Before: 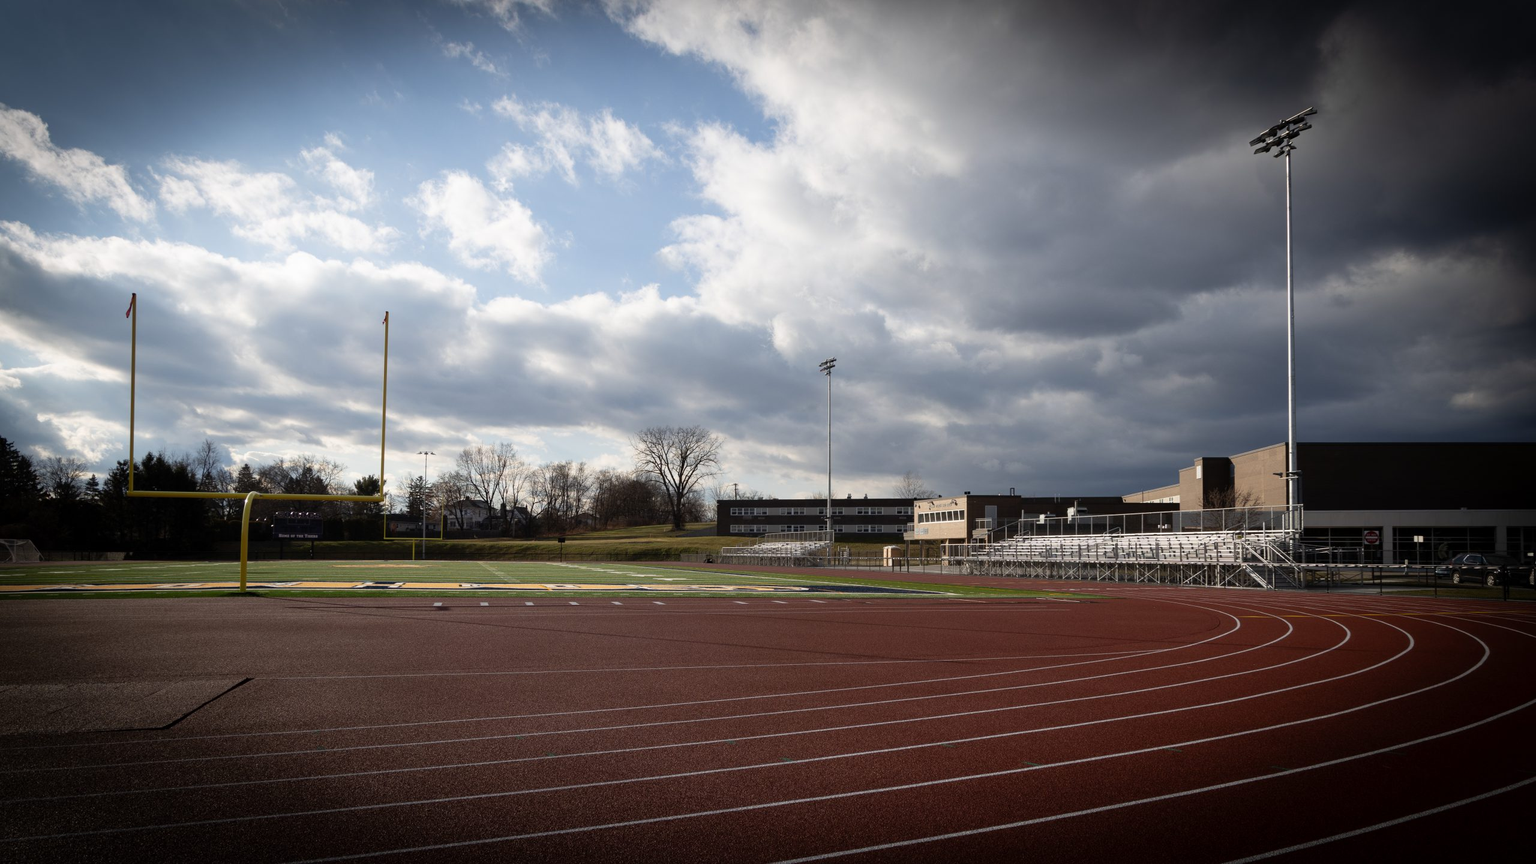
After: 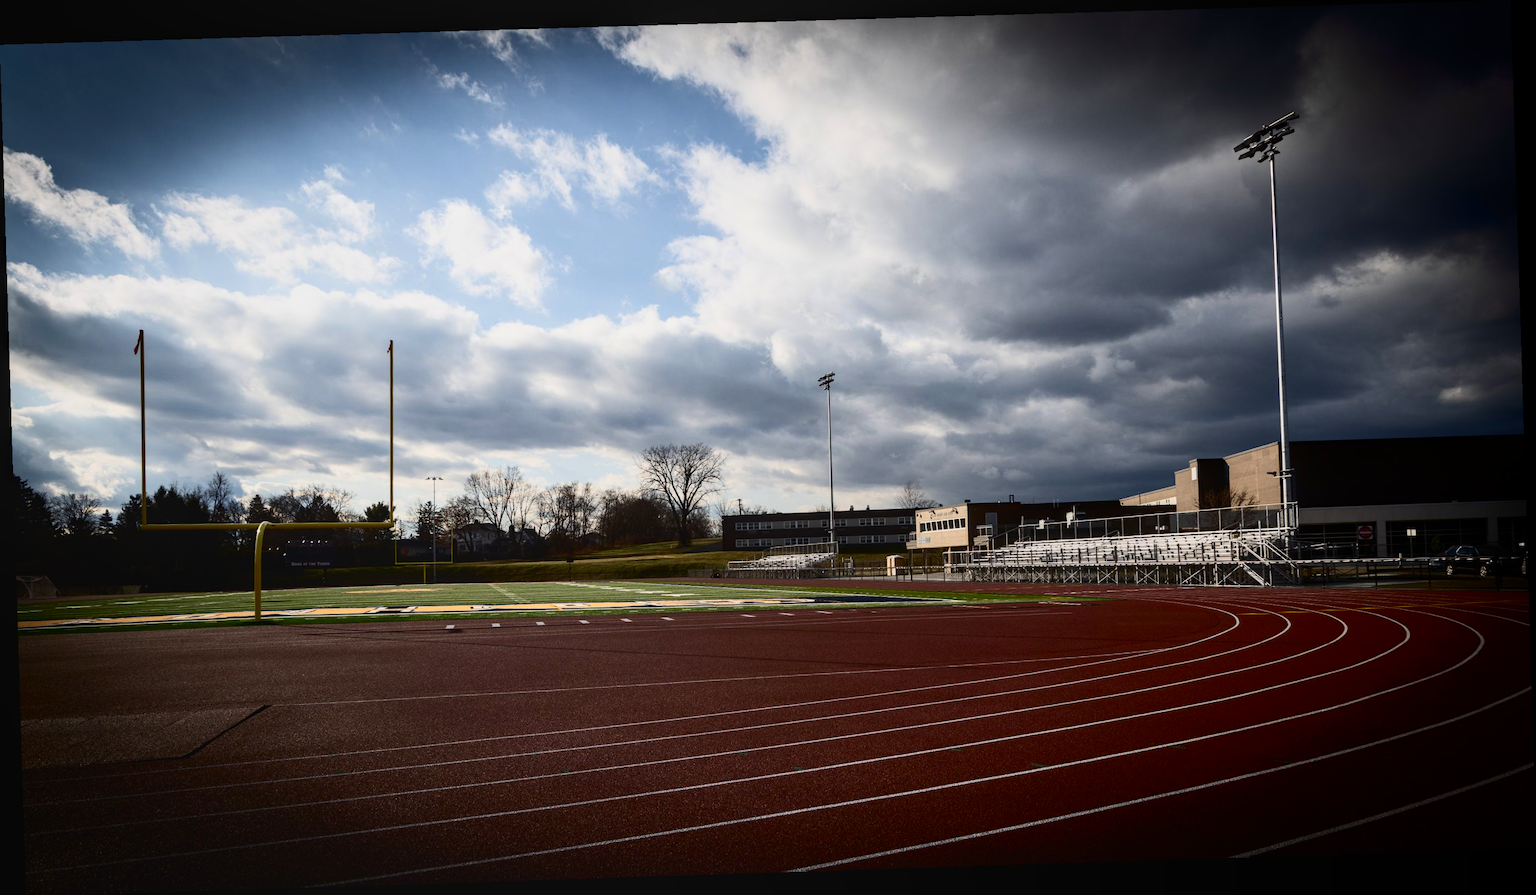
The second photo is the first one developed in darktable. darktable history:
rotate and perspective: rotation -1.77°, lens shift (horizontal) 0.004, automatic cropping off
local contrast: detail 110%
shadows and highlights: radius 125.46, shadows 30.51, highlights -30.51, low approximation 0.01, soften with gaussian
contrast brightness saturation: contrast 0.32, brightness -0.08, saturation 0.17
